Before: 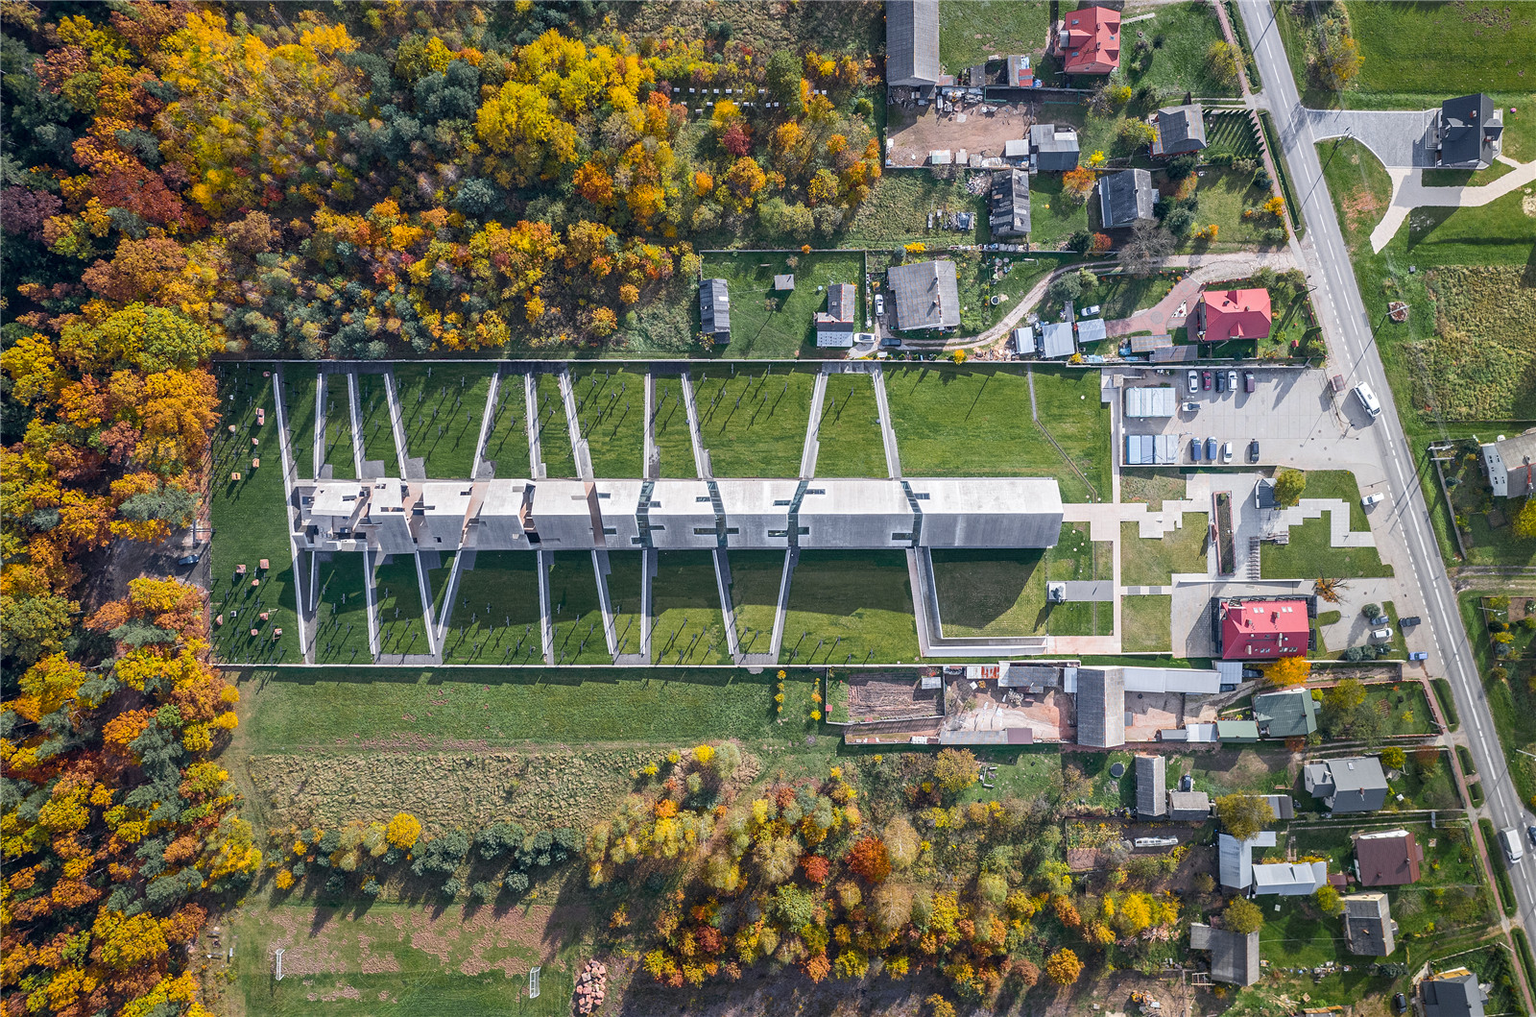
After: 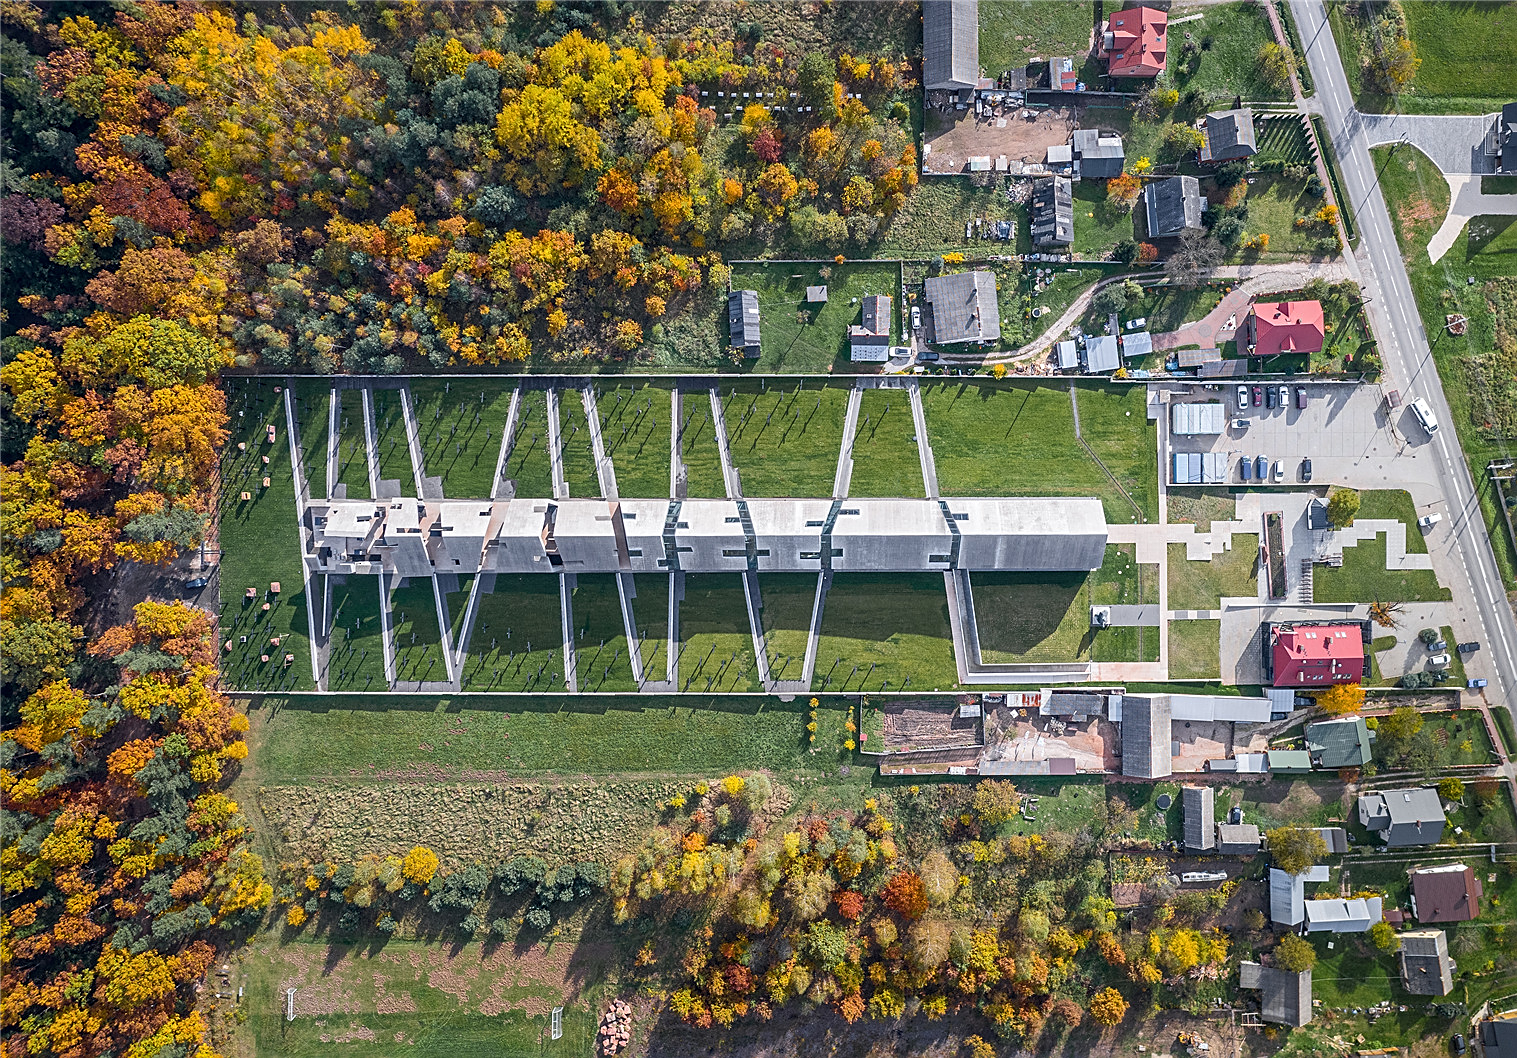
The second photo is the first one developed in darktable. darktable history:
crop and rotate: right 5.167%
sharpen: on, module defaults
